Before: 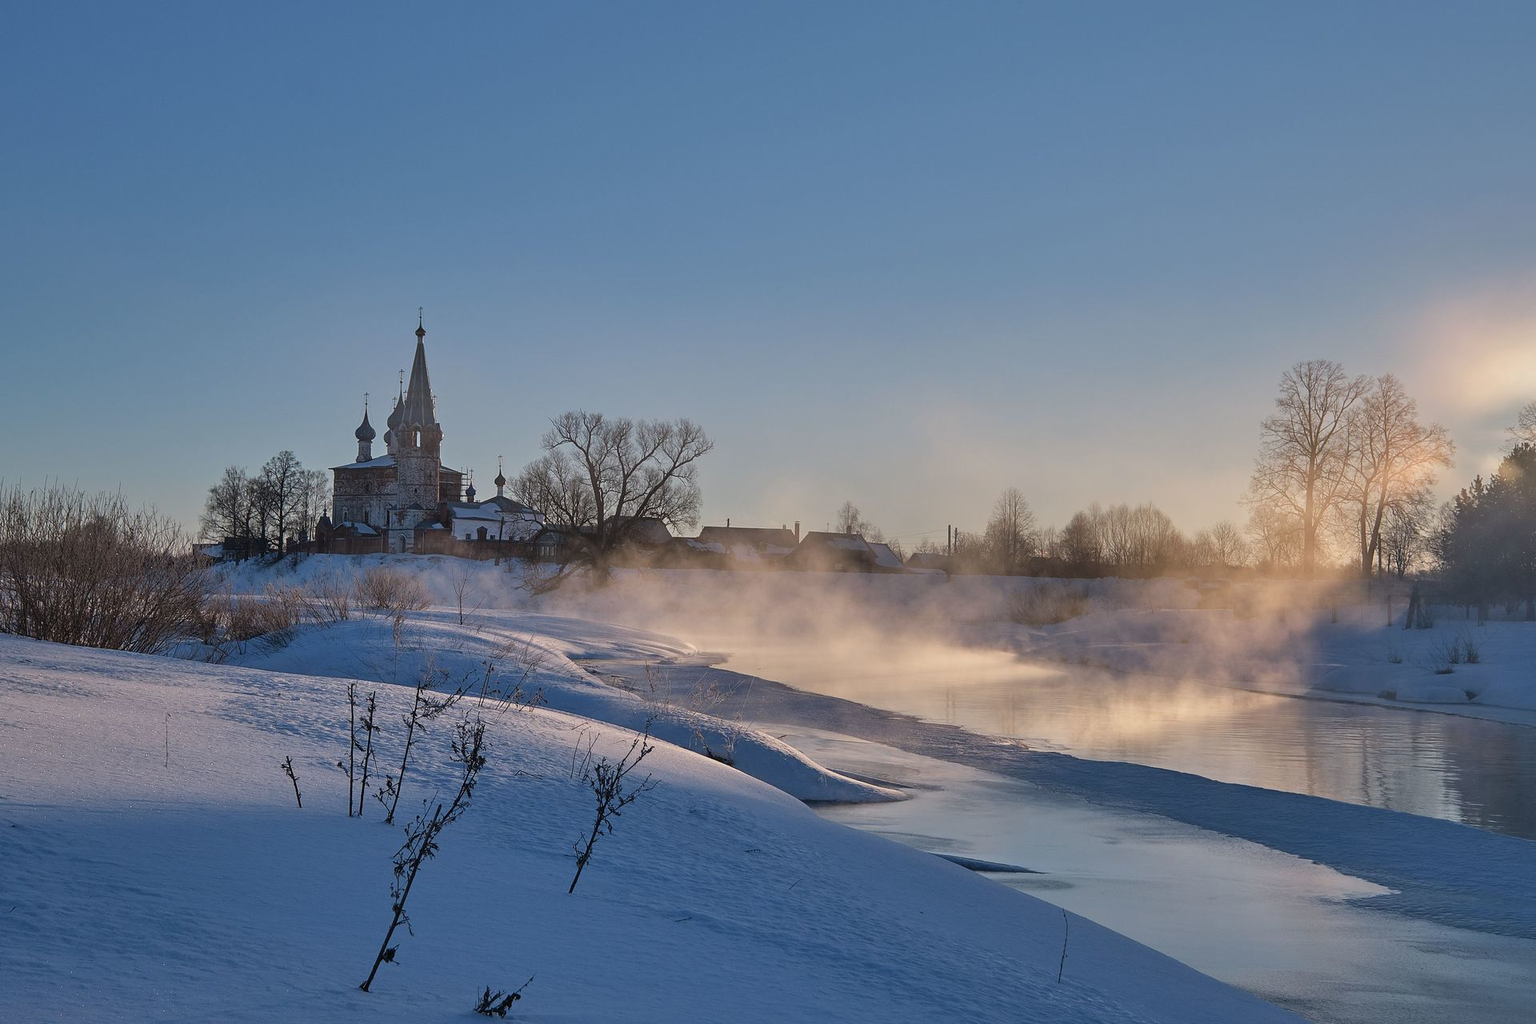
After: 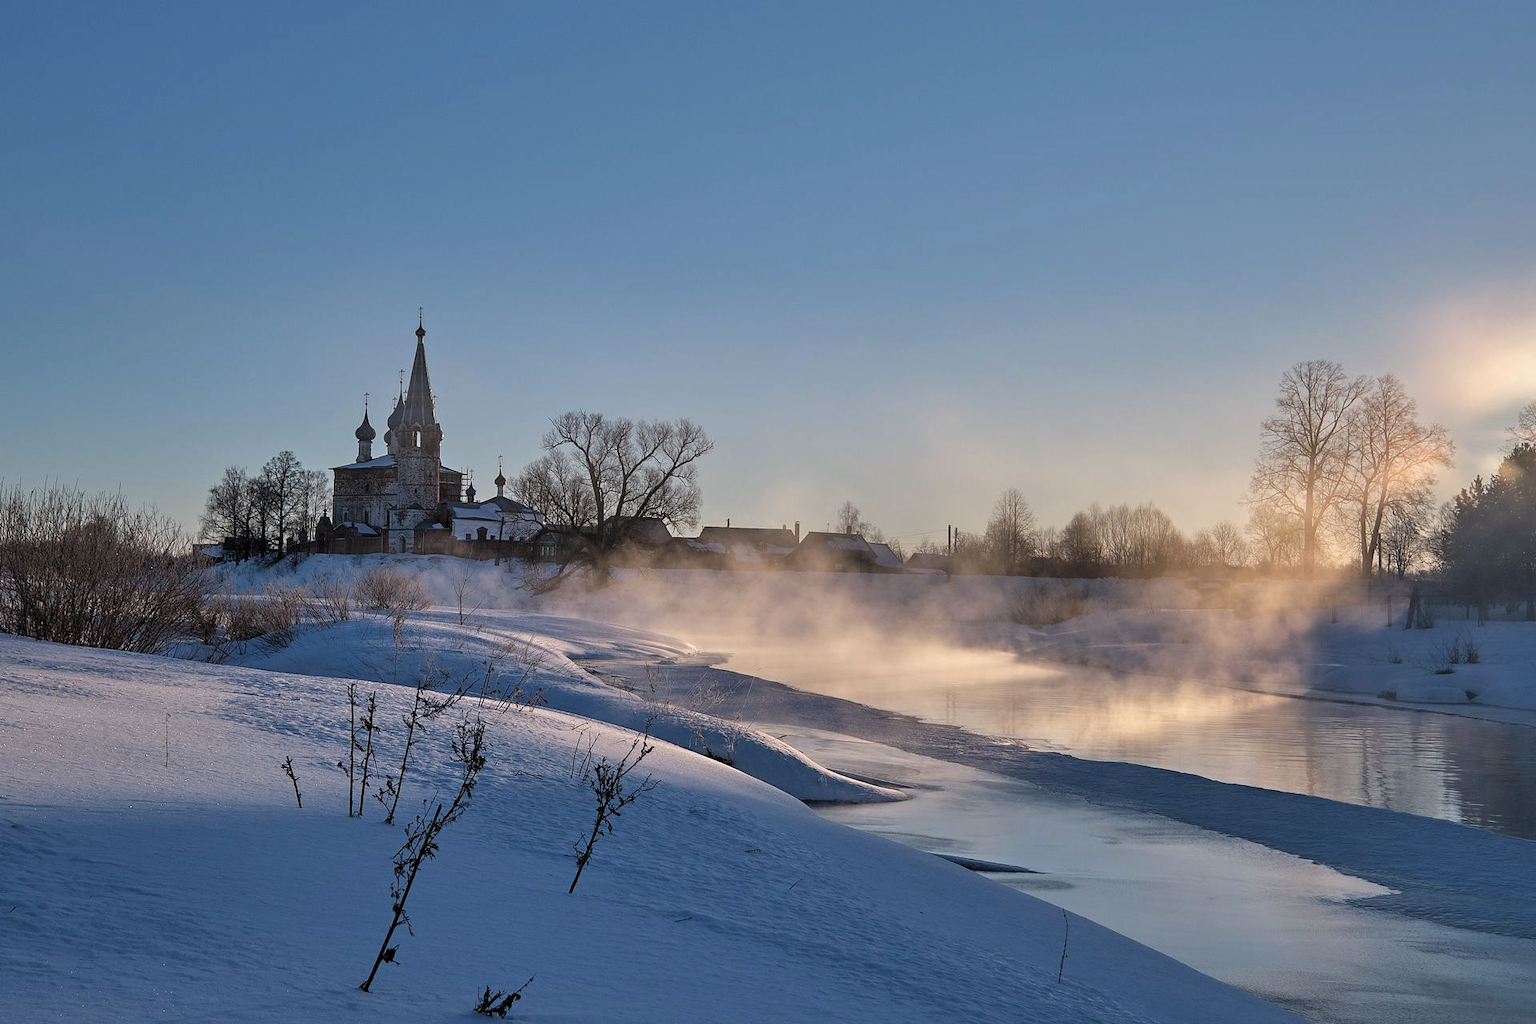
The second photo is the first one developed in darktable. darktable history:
levels: levels [0.062, 0.494, 0.925]
color correction: highlights a* -0.182, highlights b* -0.063
